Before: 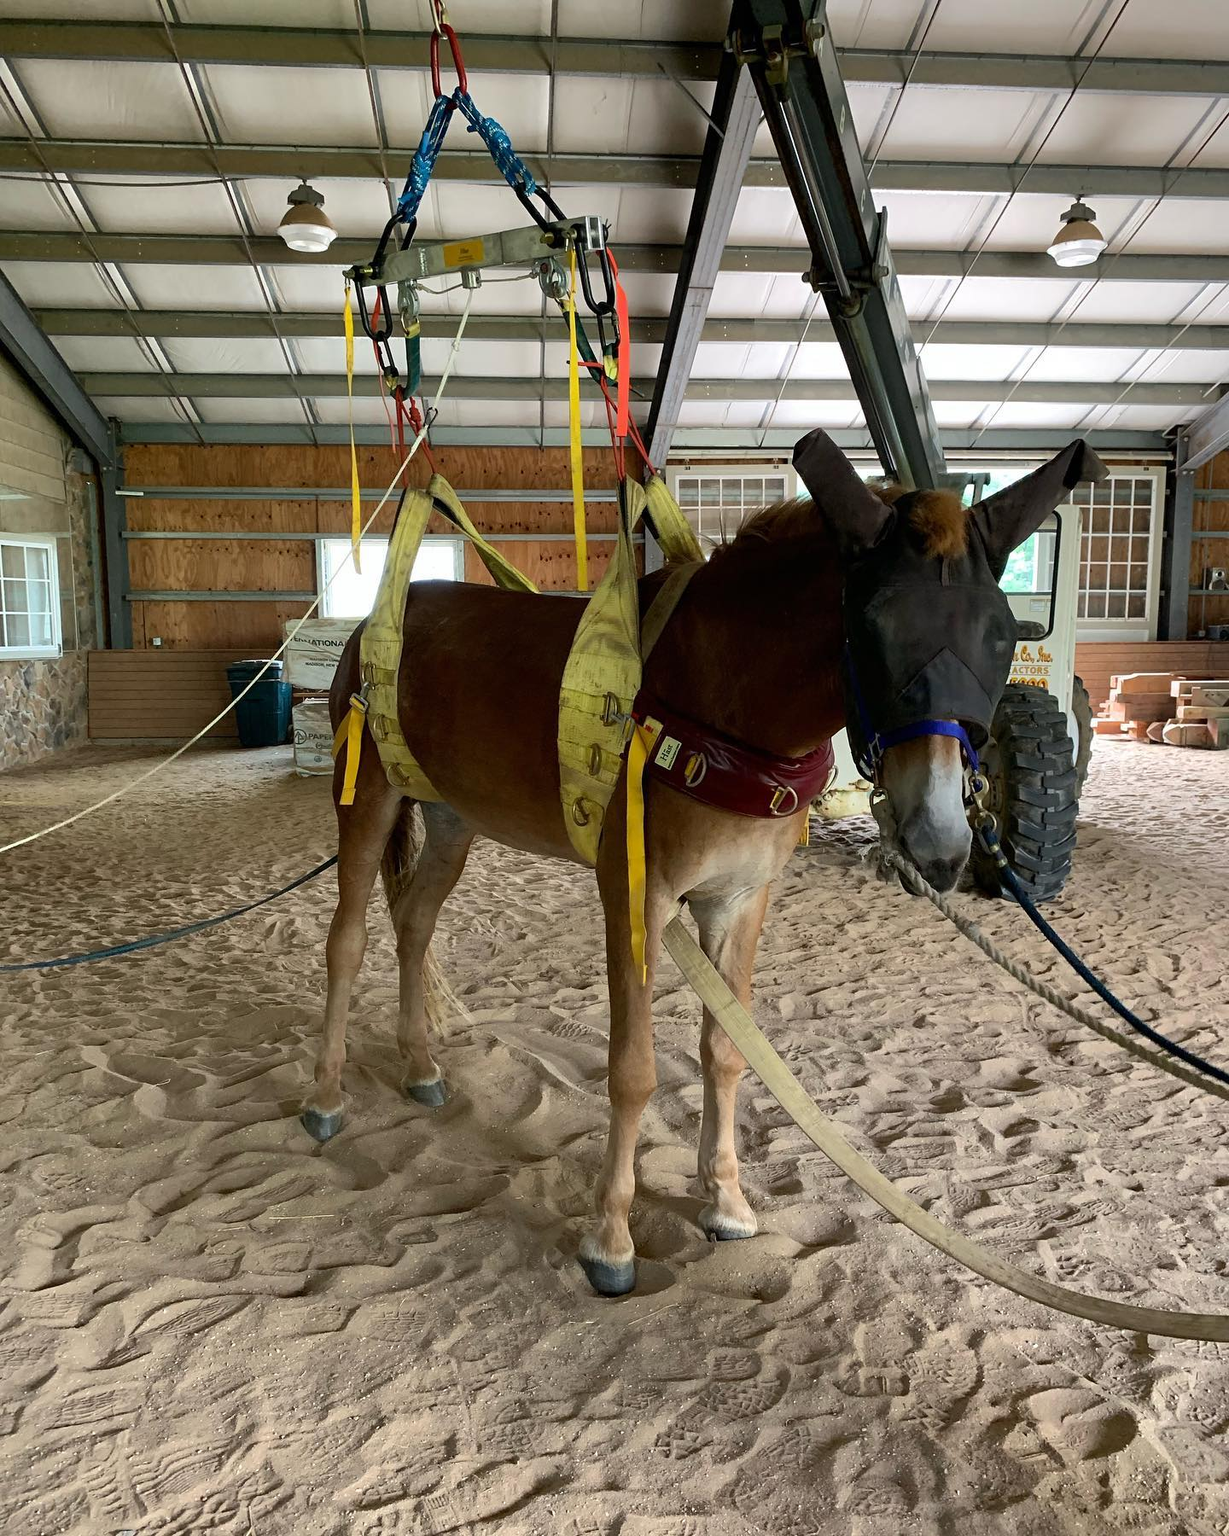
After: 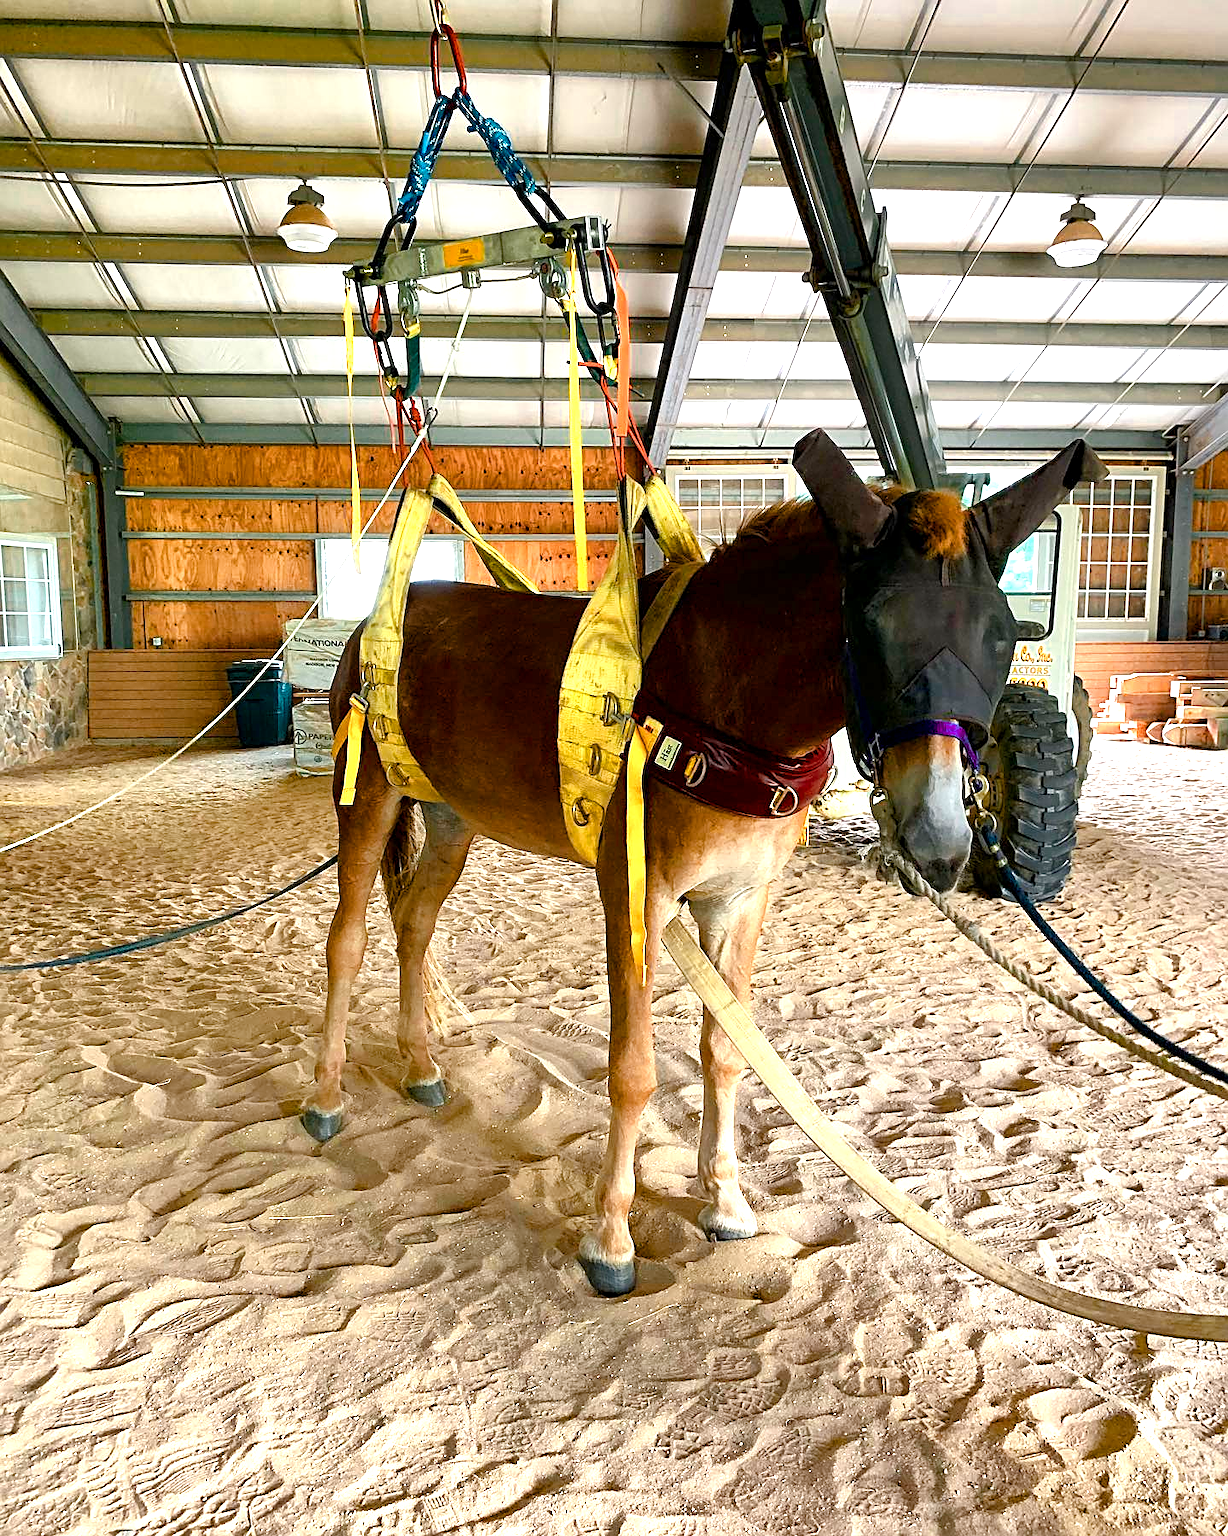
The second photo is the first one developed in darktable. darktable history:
color zones: curves: ch0 [(0.018, 0.548) (0.224, 0.64) (0.425, 0.447) (0.675, 0.575) (0.732, 0.579)]; ch1 [(0.066, 0.487) (0.25, 0.5) (0.404, 0.43) (0.75, 0.421) (0.956, 0.421)]; ch2 [(0.044, 0.561) (0.215, 0.465) (0.399, 0.544) (0.465, 0.548) (0.614, 0.447) (0.724, 0.43) (0.882, 0.623) (0.956, 0.632)]
exposure: black level correction 0, exposure 0.689 EV, compensate highlight preservation false
sharpen: on, module defaults
shadows and highlights: shadows 29.61, highlights -30.37, low approximation 0.01, soften with gaussian
local contrast: highlights 105%, shadows 98%, detail 120%, midtone range 0.2
contrast brightness saturation: saturation 0.122
color balance rgb: perceptual saturation grading › global saturation 34.628%, perceptual saturation grading › highlights -25.816%, perceptual saturation grading › shadows 49.316%, global vibrance 10.862%
